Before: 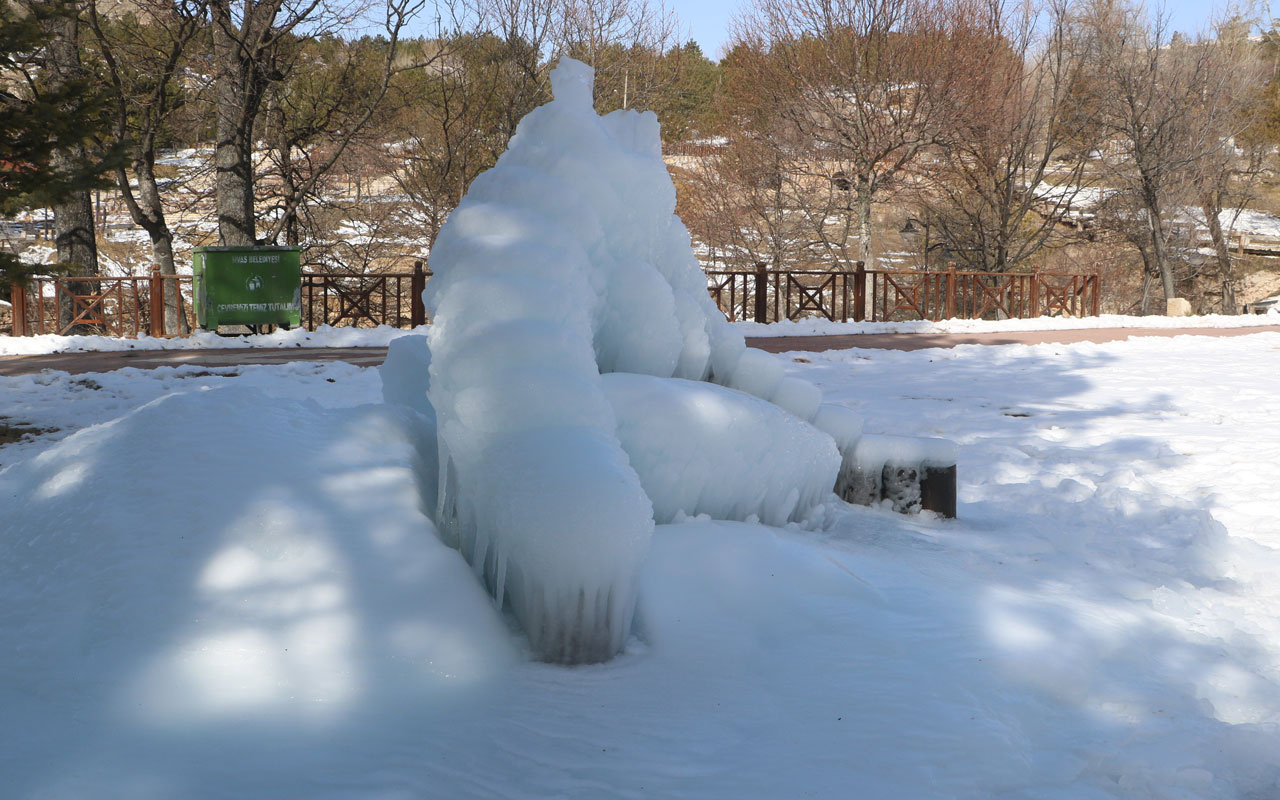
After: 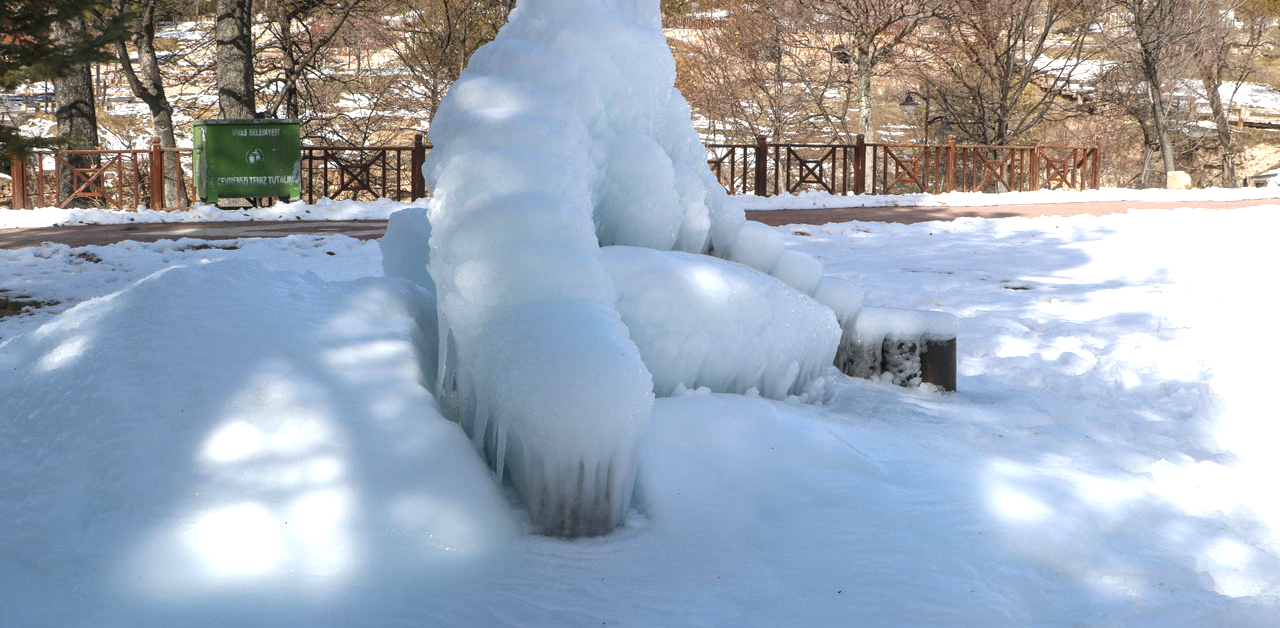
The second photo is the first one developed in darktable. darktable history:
crop and rotate: top 15.914%, bottom 5.51%
exposure: black level correction 0, exposure 0.499 EV, compensate highlight preservation false
local contrast: on, module defaults
